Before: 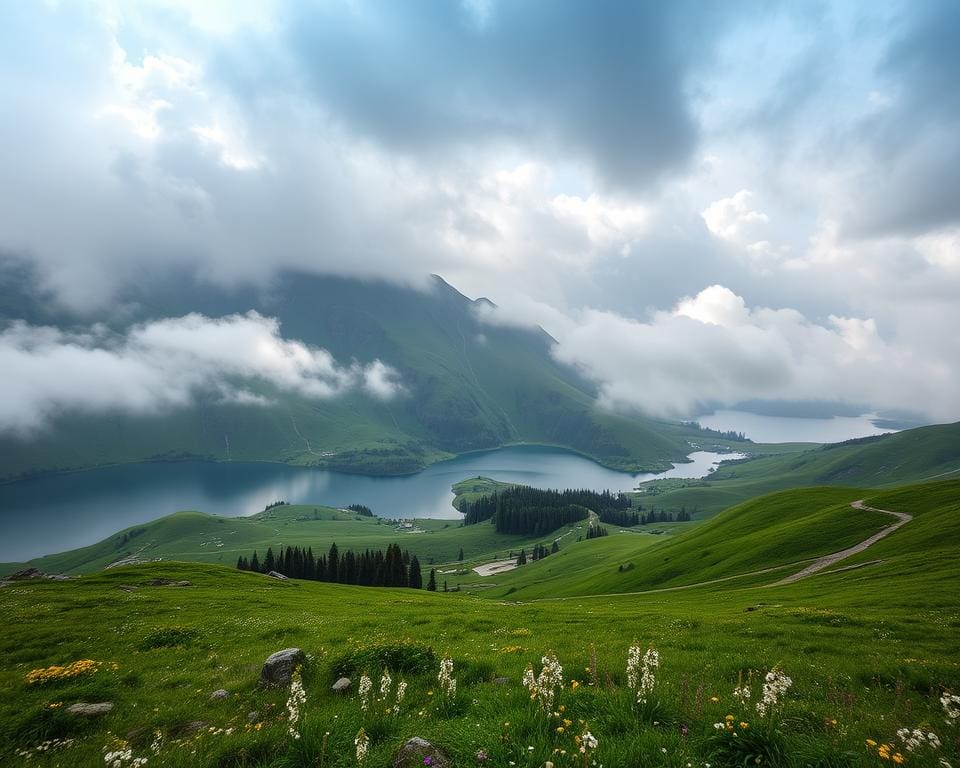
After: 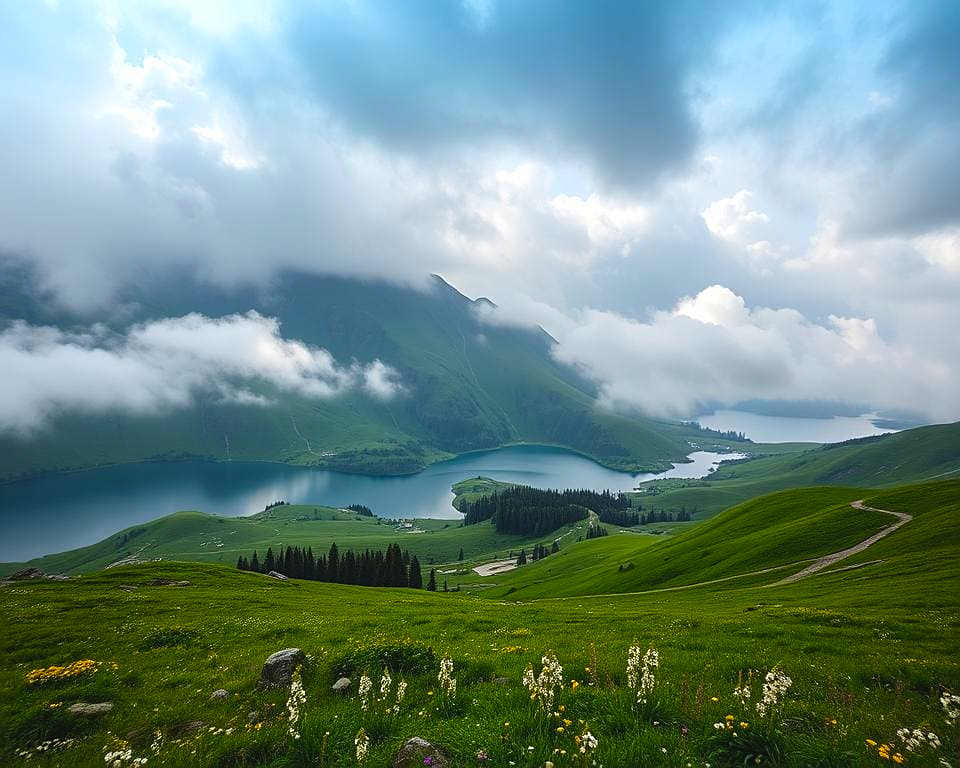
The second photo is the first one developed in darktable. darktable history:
sharpen: on, module defaults
color balance rgb: shadows lift › luminance -20.129%, global offset › luminance 0.514%, perceptual saturation grading › global saturation 25.913%, global vibrance 20%
